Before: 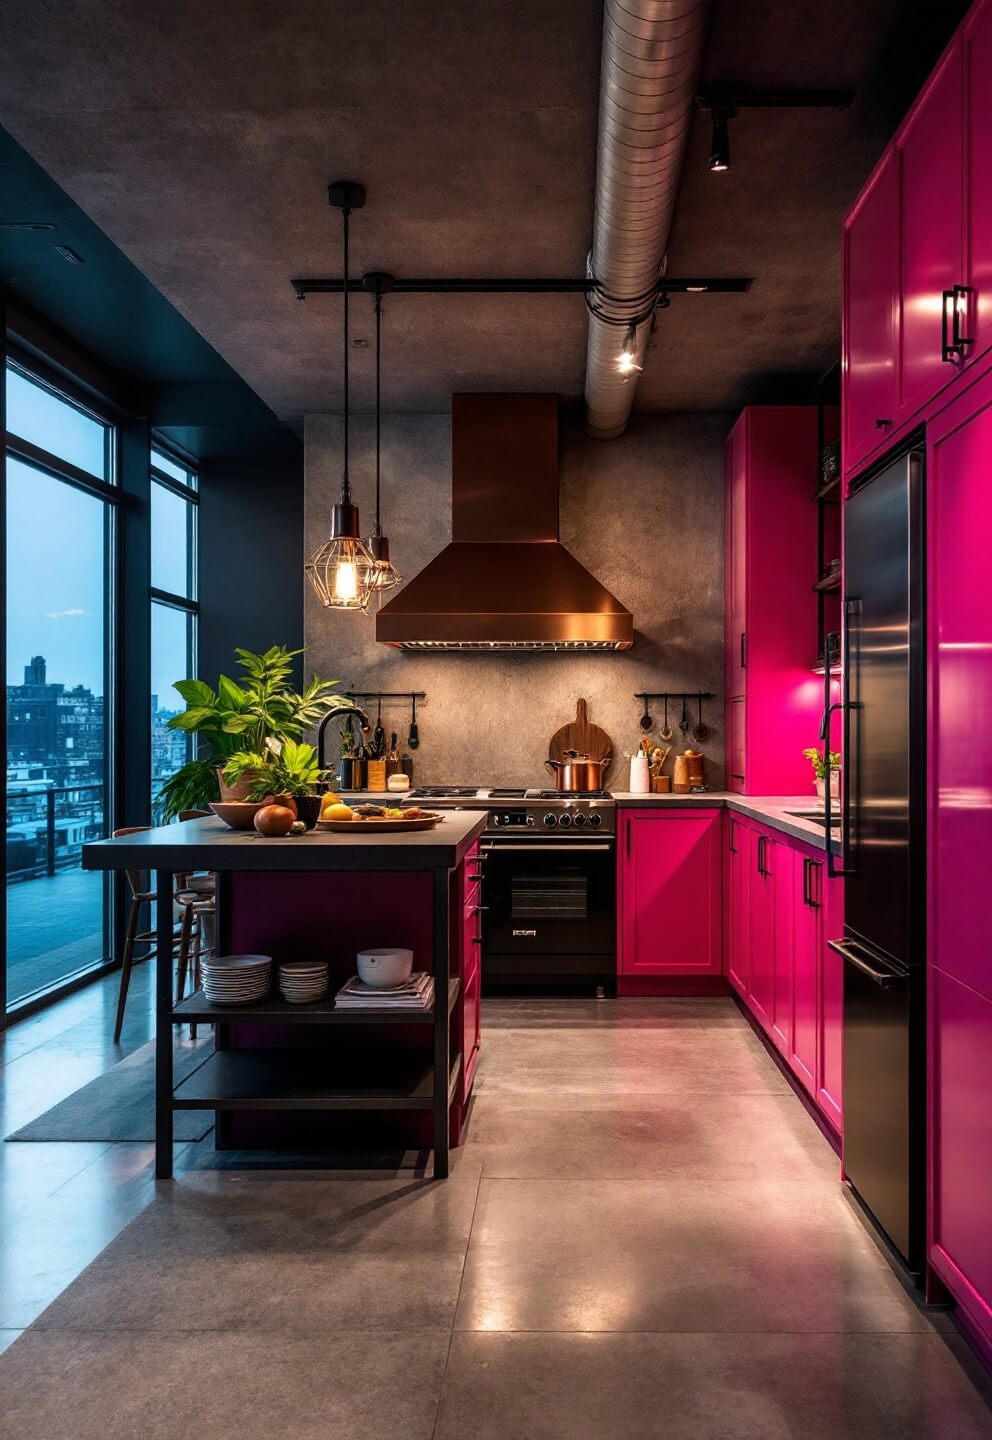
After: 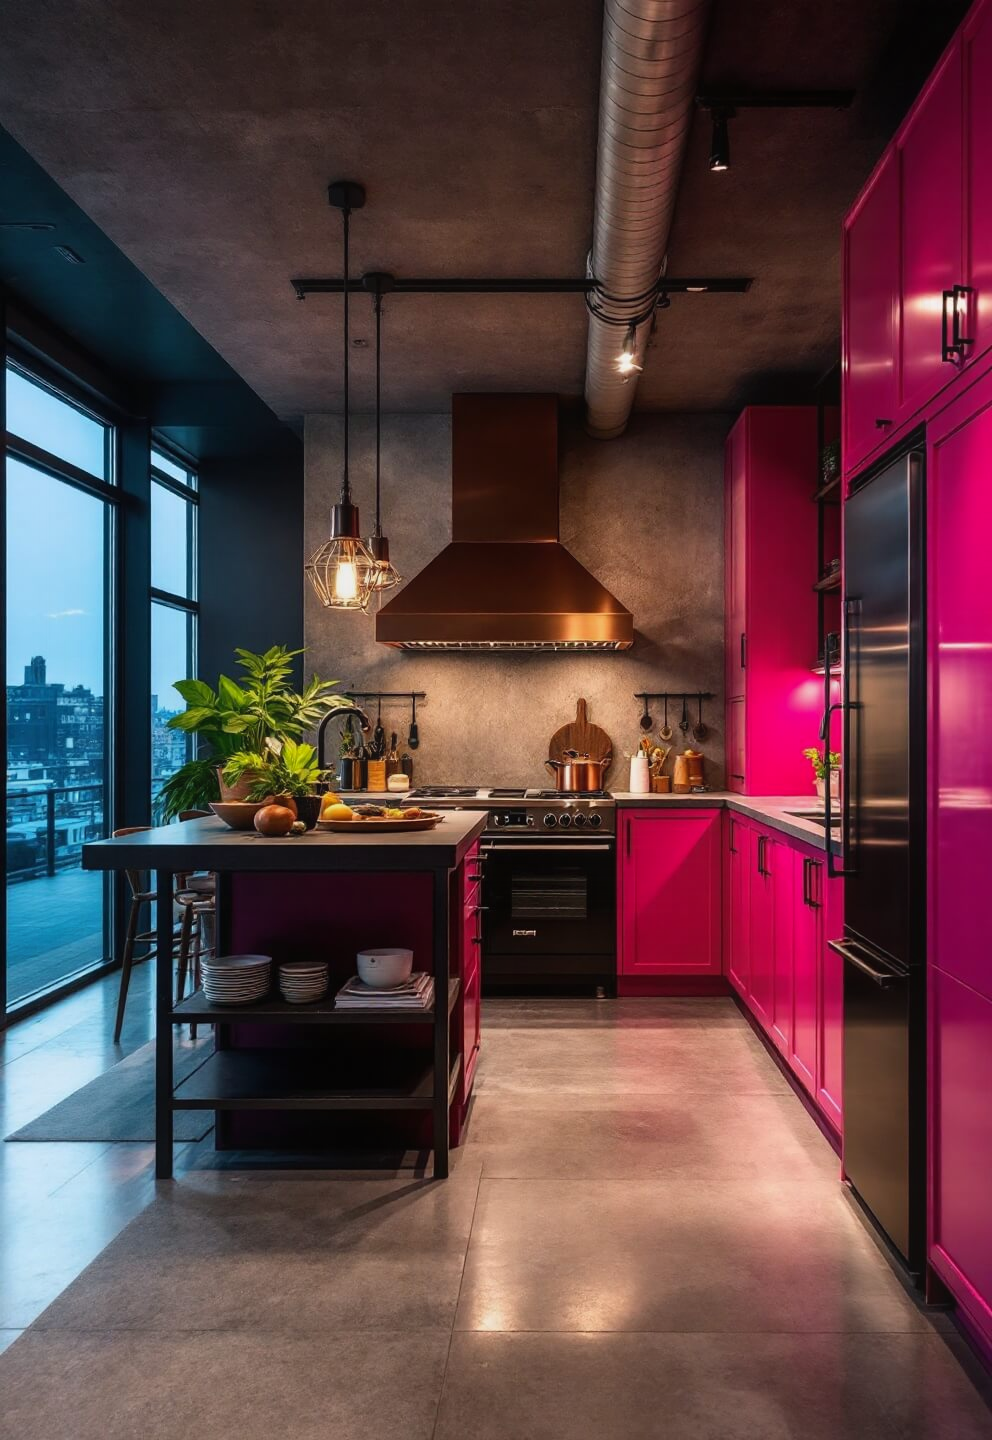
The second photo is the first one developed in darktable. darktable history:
contrast equalizer: y [[0.6 ×6], [0.55 ×6], [0 ×6], [0 ×6], [0 ×6]], mix -0.297
